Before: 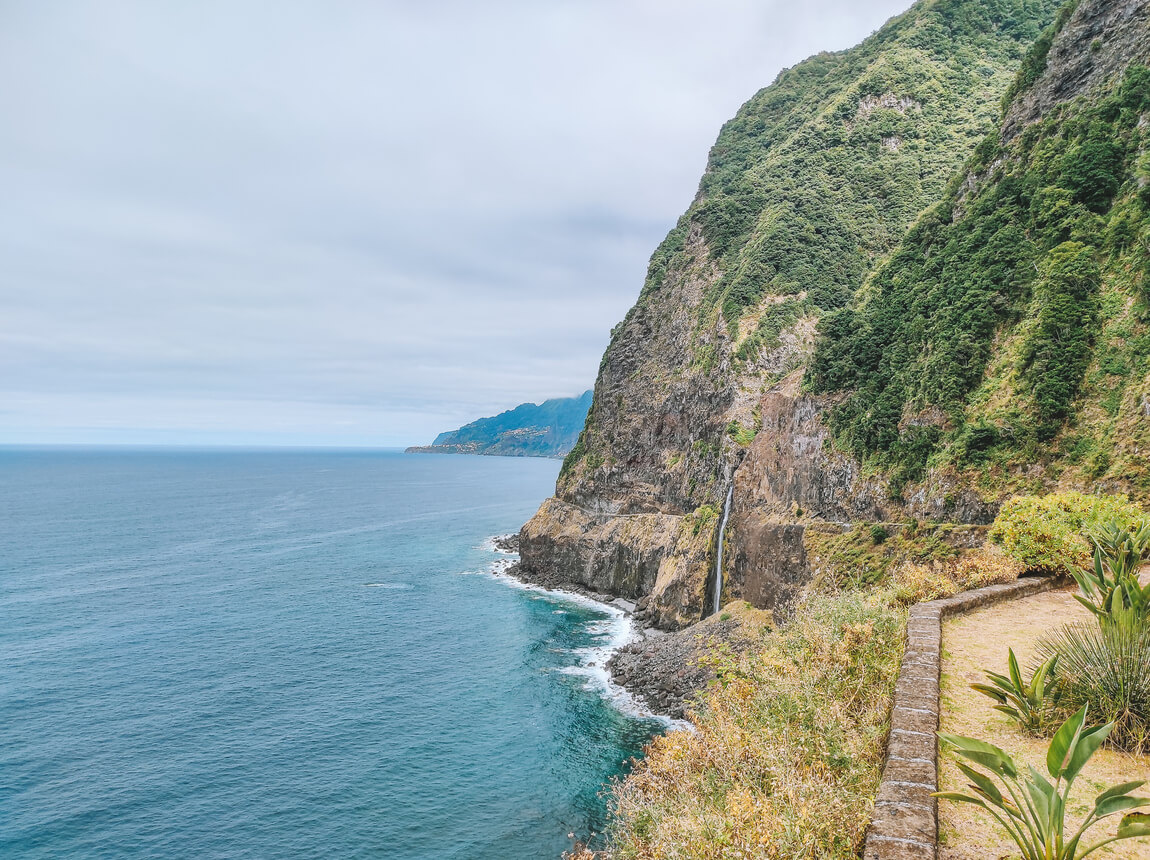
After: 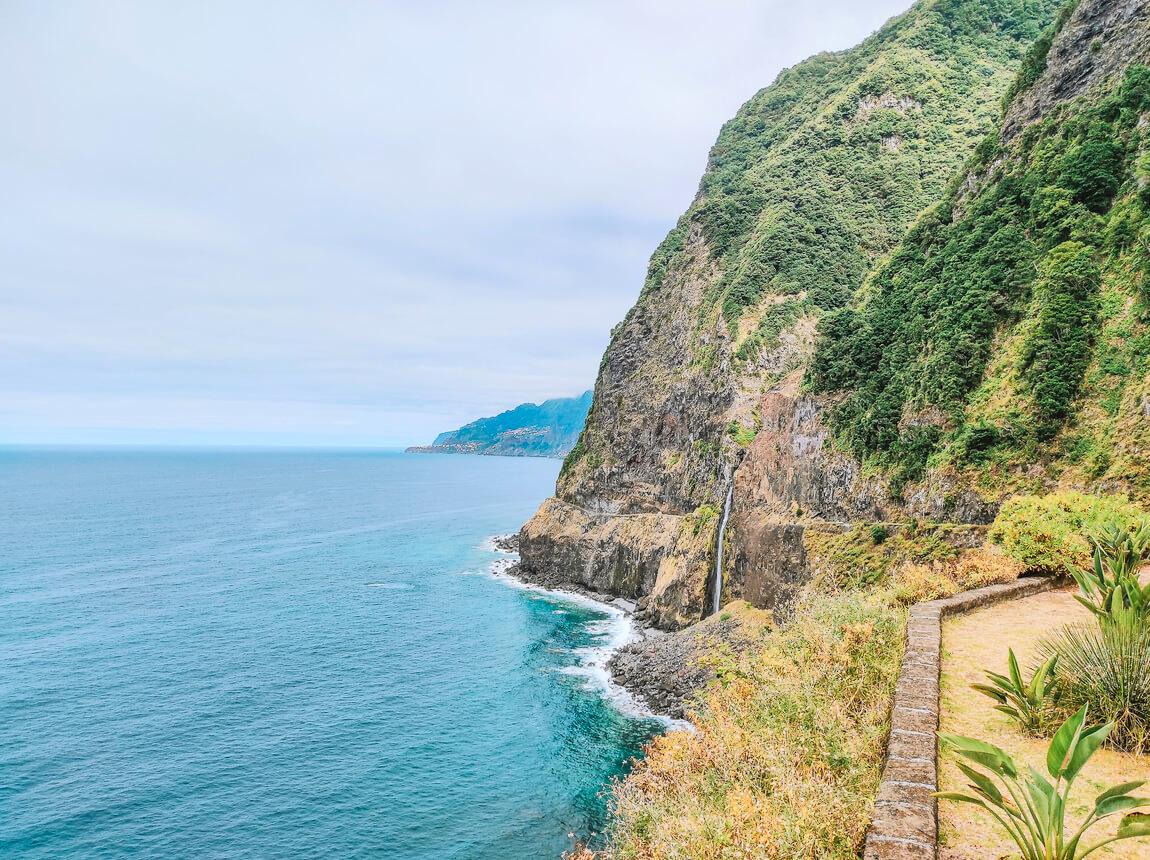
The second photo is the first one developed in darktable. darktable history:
tone curve: curves: ch0 [(0, 0.013) (0.054, 0.018) (0.205, 0.191) (0.289, 0.292) (0.39, 0.424) (0.493, 0.551) (0.666, 0.743) (0.795, 0.841) (1, 0.998)]; ch1 [(0, 0) (0.385, 0.343) (0.439, 0.415) (0.494, 0.495) (0.501, 0.501) (0.51, 0.509) (0.54, 0.552) (0.586, 0.614) (0.66, 0.706) (0.783, 0.804) (1, 1)]; ch2 [(0, 0) (0.32, 0.281) (0.403, 0.399) (0.441, 0.428) (0.47, 0.469) (0.498, 0.496) (0.524, 0.538) (0.566, 0.579) (0.633, 0.665) (0.7, 0.711) (1, 1)], color space Lab, independent channels, preserve colors none
